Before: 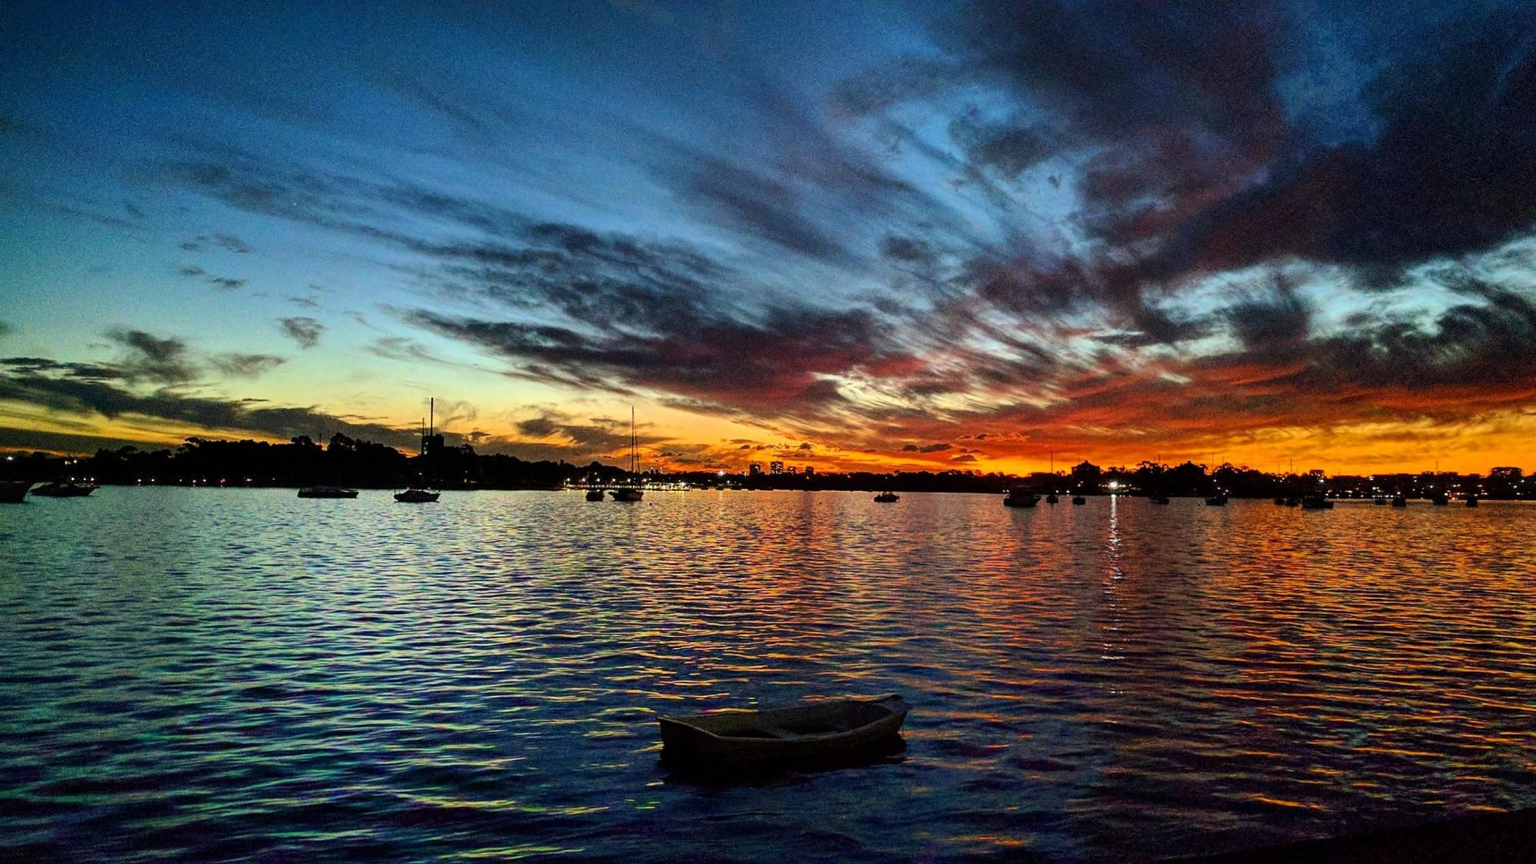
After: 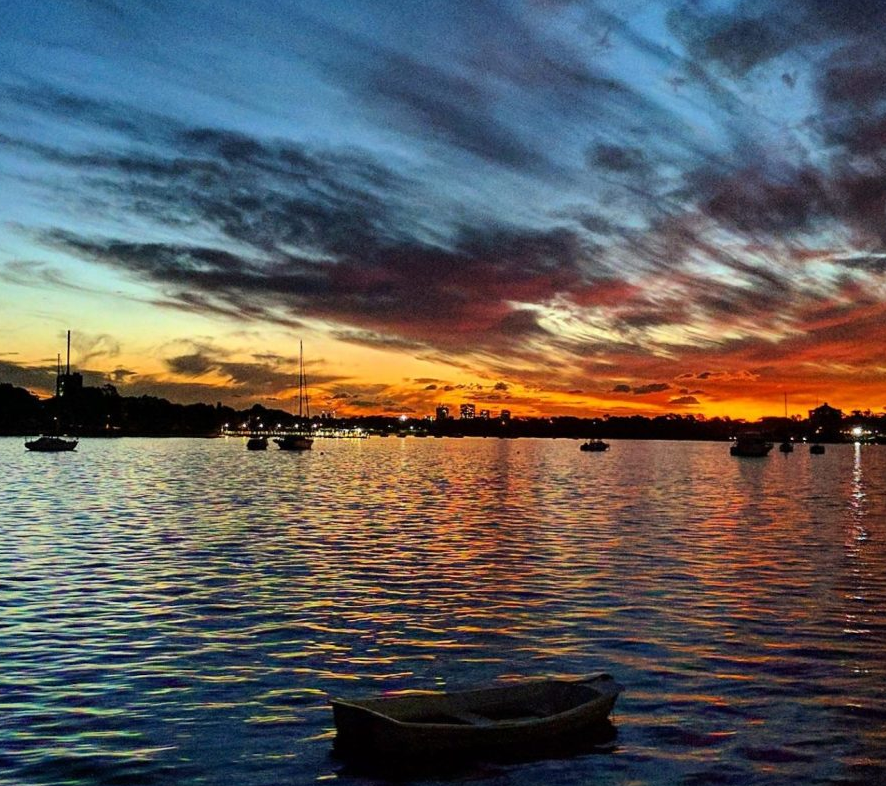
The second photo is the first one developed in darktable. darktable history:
crop and rotate: angle 0.012°, left 24.261%, top 13.071%, right 25.807%, bottom 8.278%
